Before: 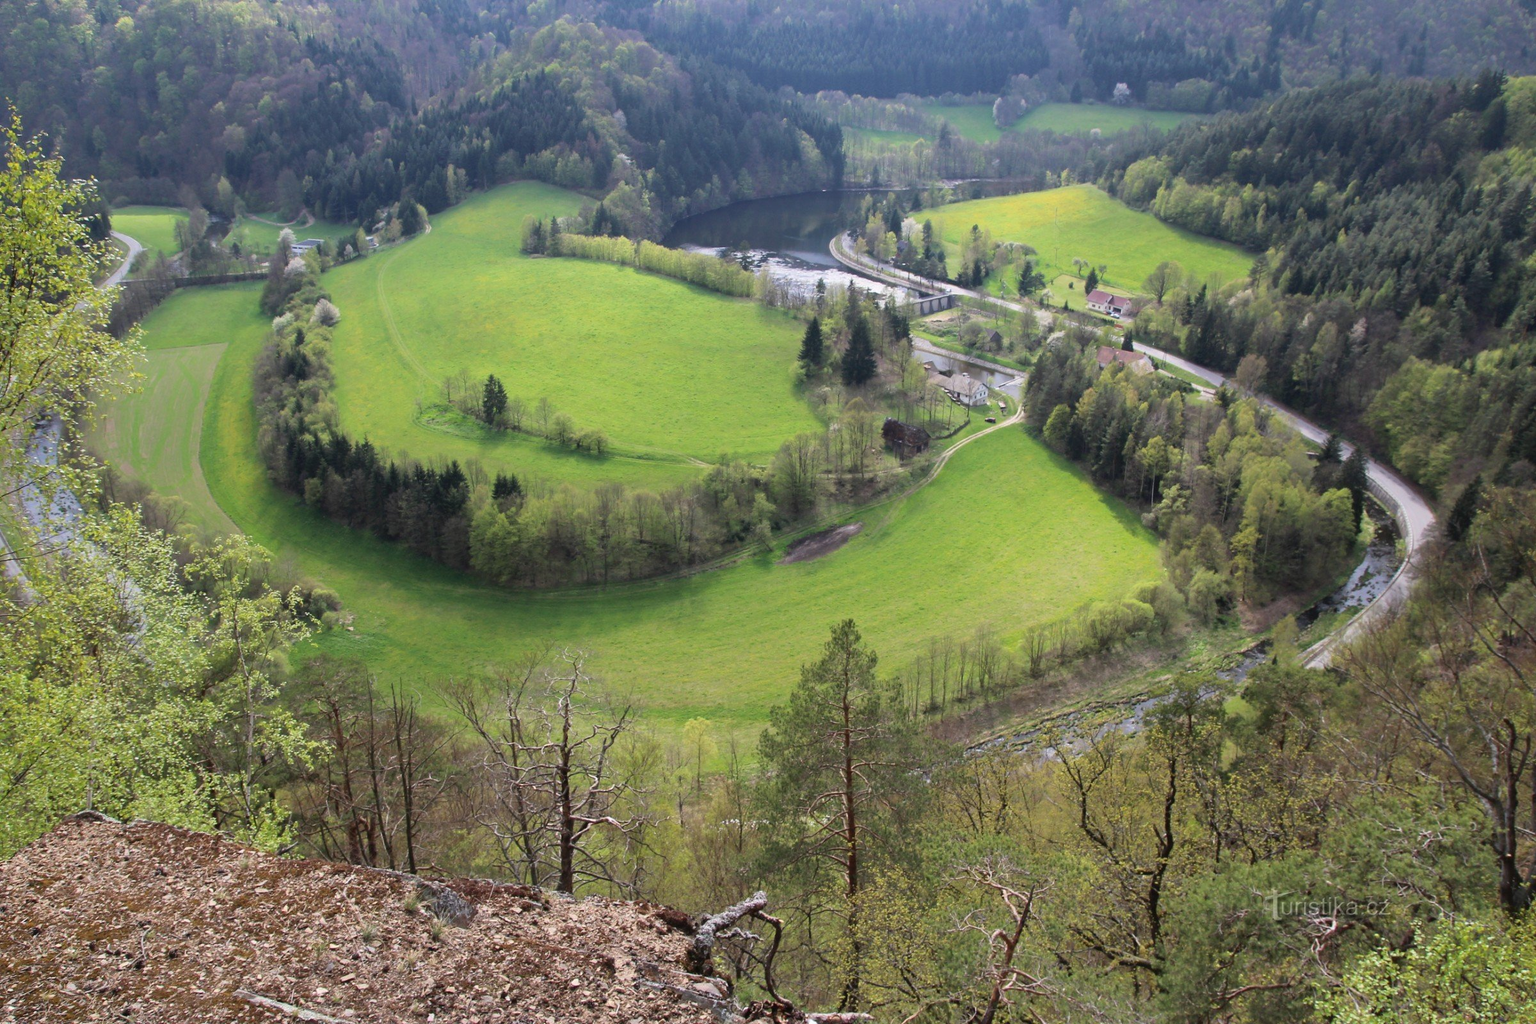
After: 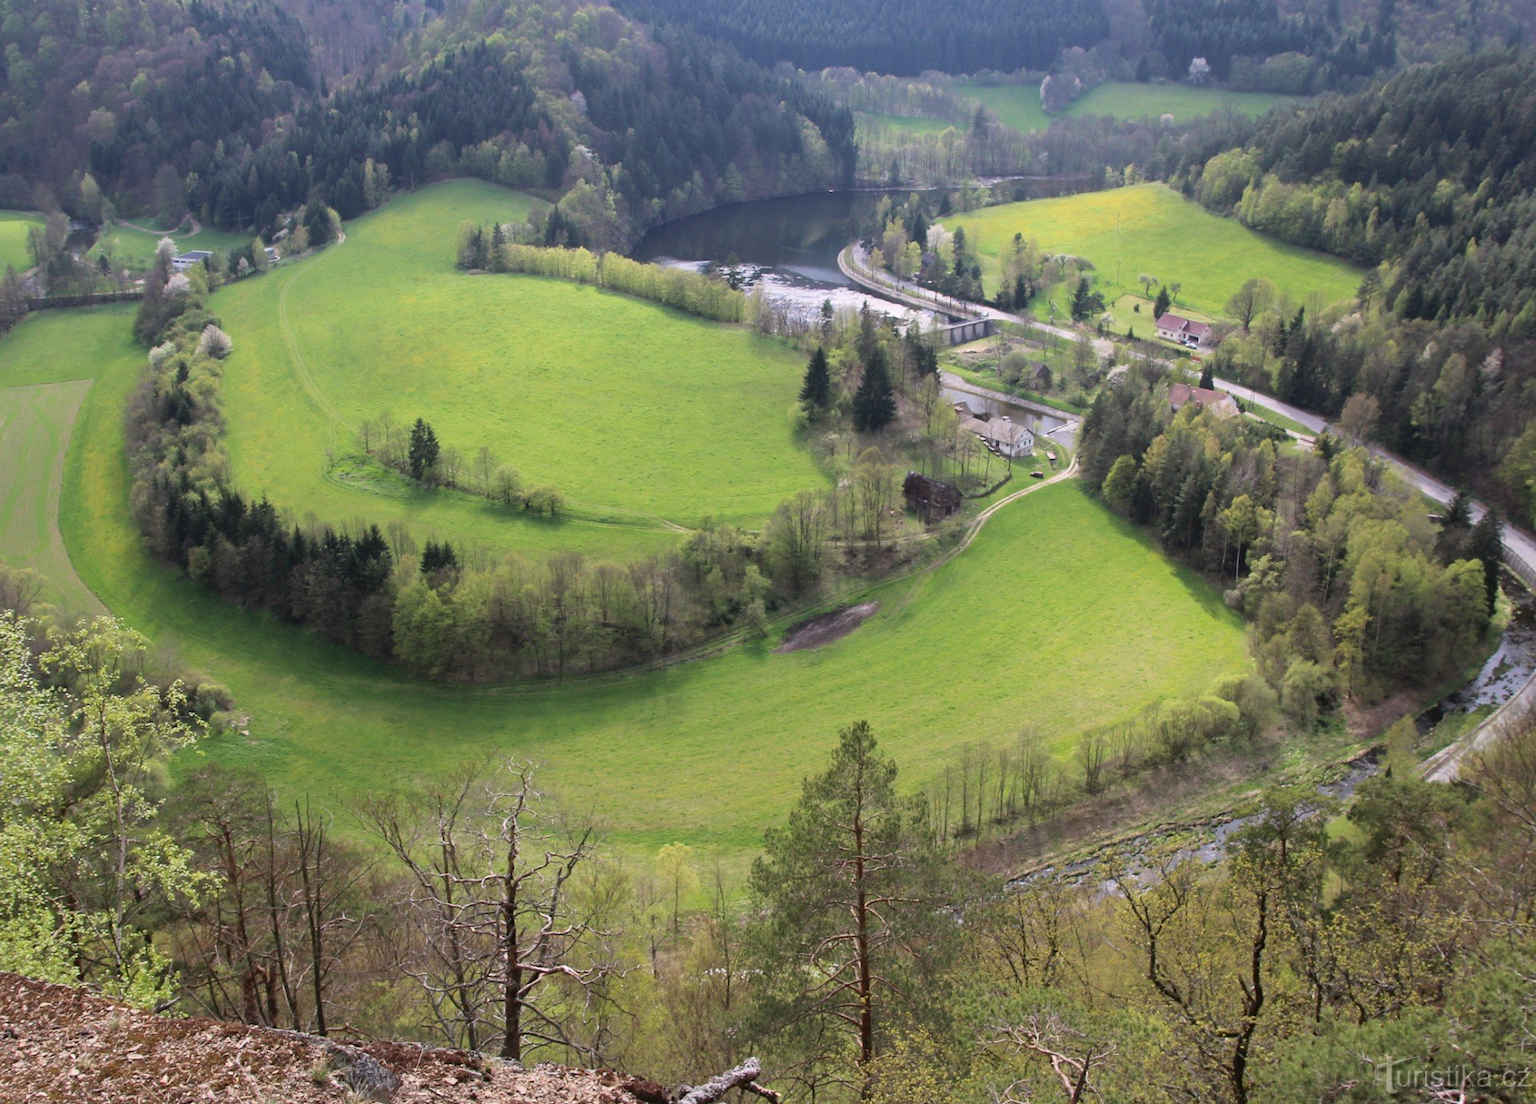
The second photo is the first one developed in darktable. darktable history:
crop: left 9.957%, top 3.604%, right 9.194%, bottom 9.185%
color correction: highlights a* 3.06, highlights b* -1.62, shadows a* -0.091, shadows b* 1.81, saturation 0.979
